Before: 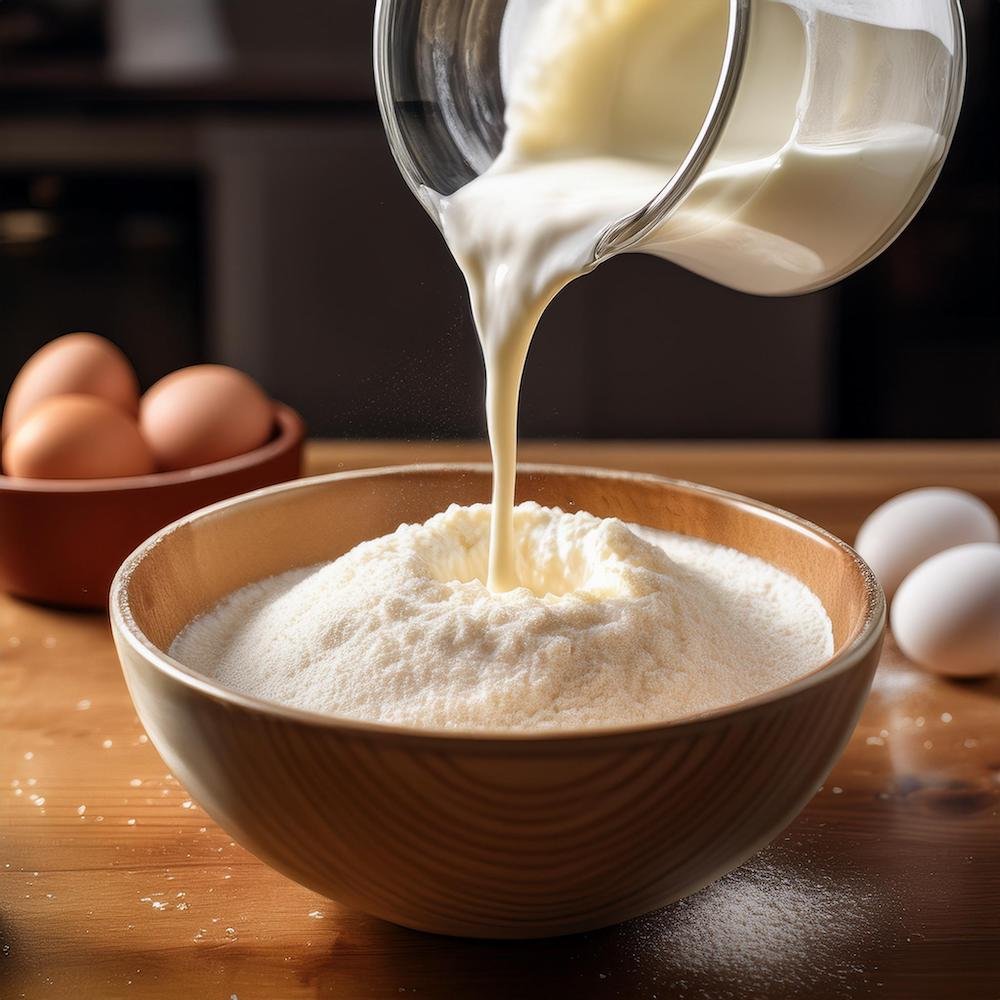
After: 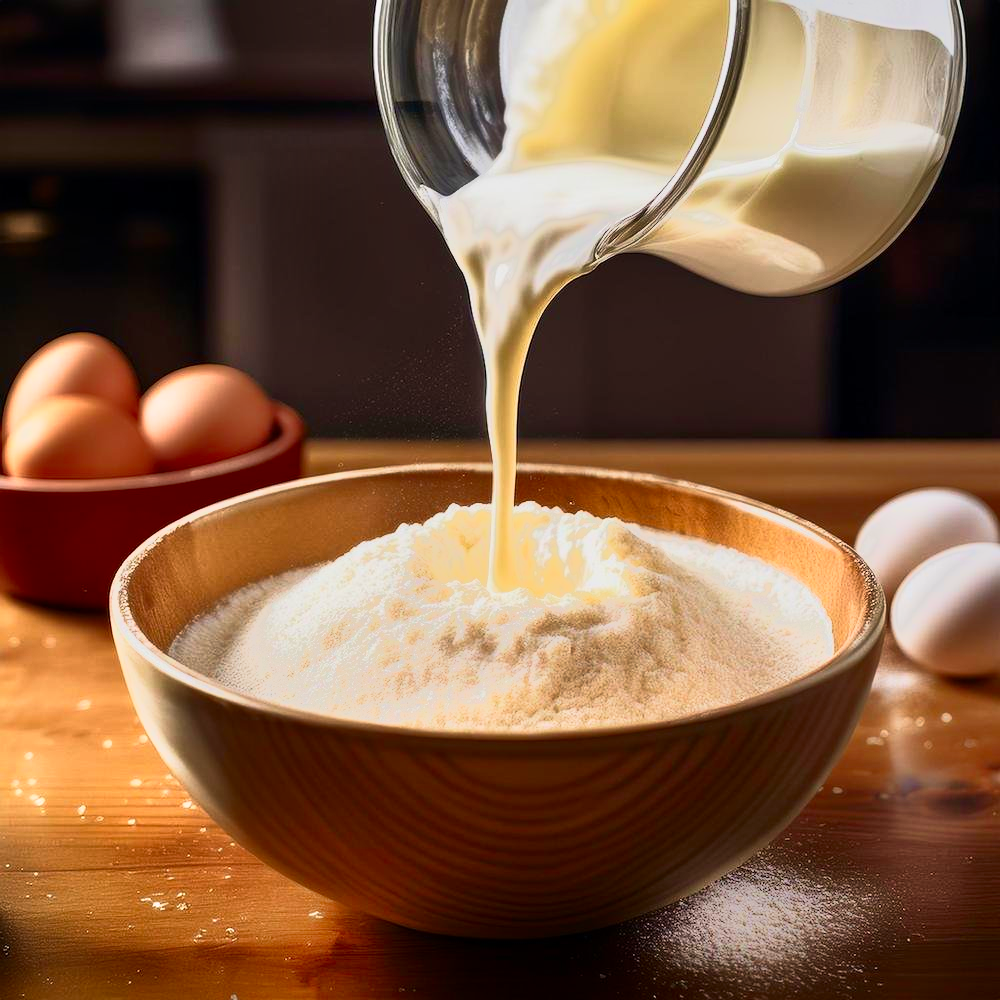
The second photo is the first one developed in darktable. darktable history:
tone curve: curves: ch0 [(0, 0) (0.003, 0.003) (0.011, 0.012) (0.025, 0.026) (0.044, 0.046) (0.069, 0.072) (0.1, 0.104) (0.136, 0.141) (0.177, 0.184) (0.224, 0.233) (0.277, 0.288) (0.335, 0.348) (0.399, 0.414) (0.468, 0.486) (0.543, 0.564) (0.623, 0.647) (0.709, 0.736) (0.801, 0.831) (0.898, 0.921) (1, 1)], preserve colors none
tone equalizer: -7 EV -0.63 EV, -6 EV 1 EV, -5 EV -0.45 EV, -4 EV 0.43 EV, -3 EV 0.41 EV, -2 EV 0.15 EV, -1 EV -0.15 EV, +0 EV -0.39 EV, smoothing diameter 25%, edges refinement/feathering 10, preserve details guided filter
velvia: on, module defaults
contrast brightness saturation: contrast 0.18, saturation 0.3
